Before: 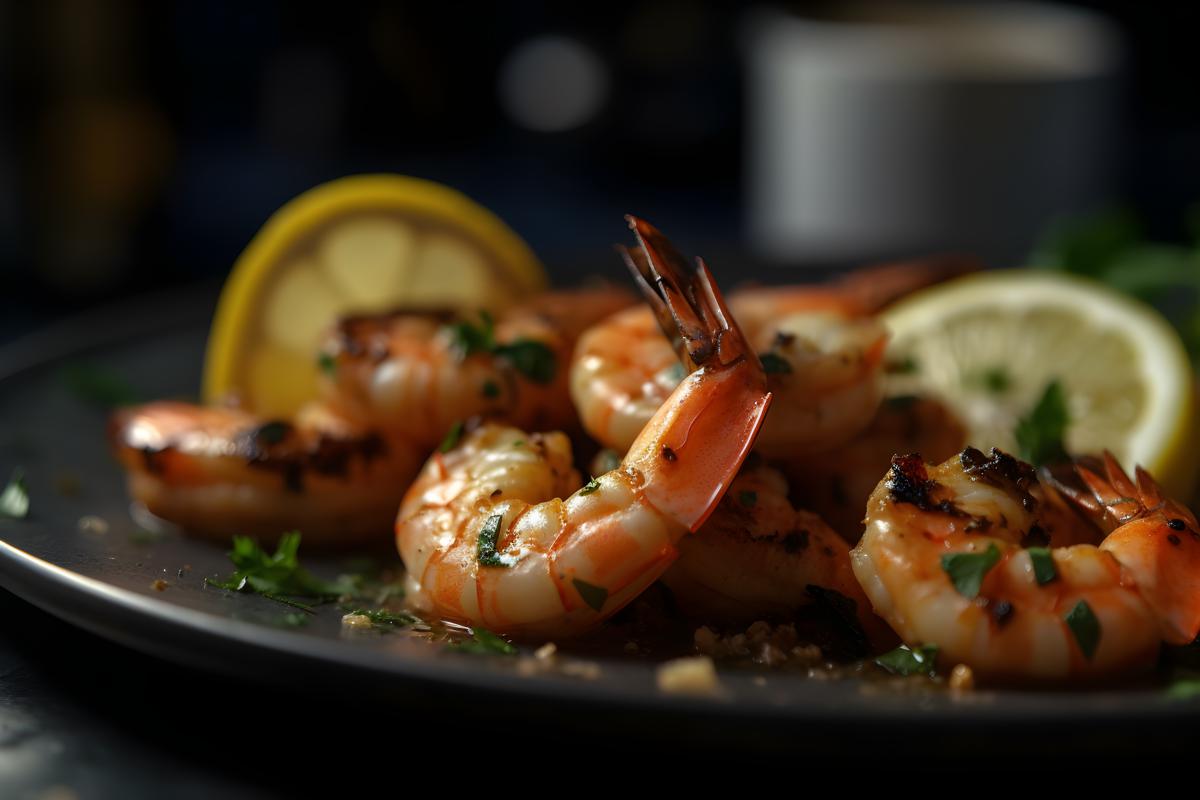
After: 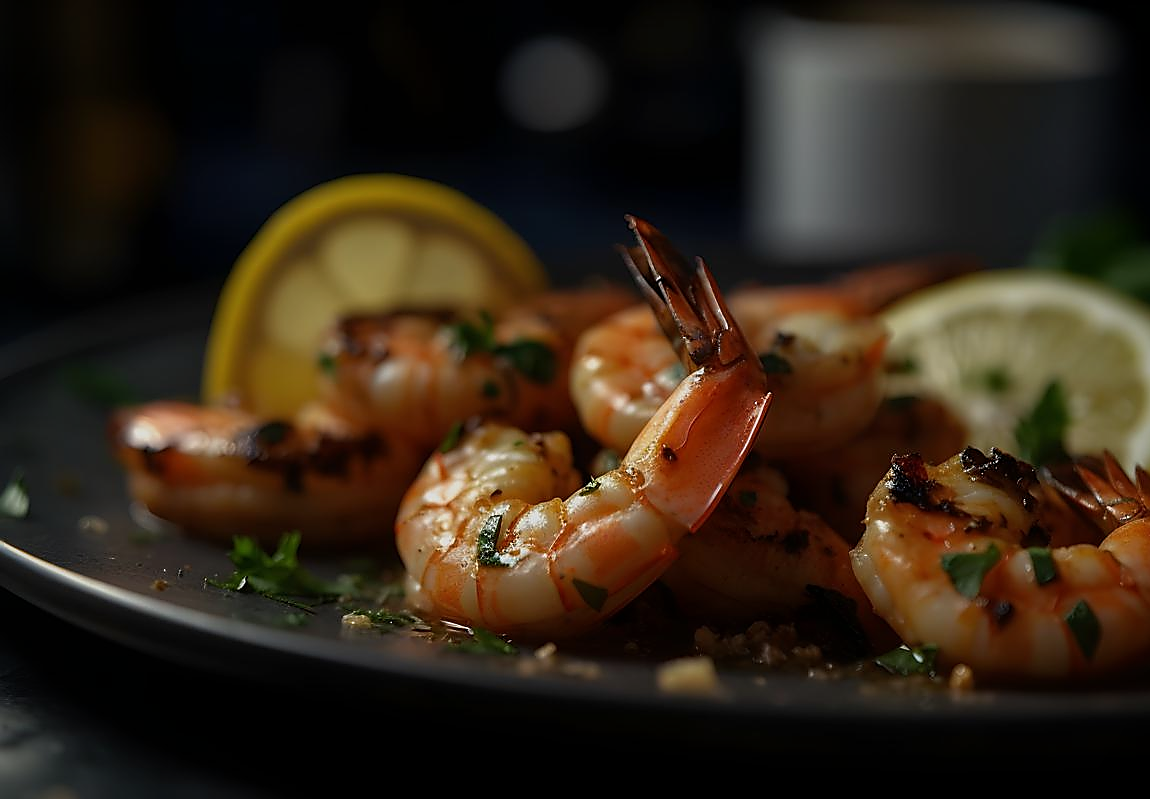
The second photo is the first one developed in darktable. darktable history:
crop: right 4.126%, bottom 0.031%
exposure: exposure -0.462 EV, compensate highlight preservation false
vignetting: saturation 0, unbound false
white balance: emerald 1
sharpen: radius 1.4, amount 1.25, threshold 0.7
